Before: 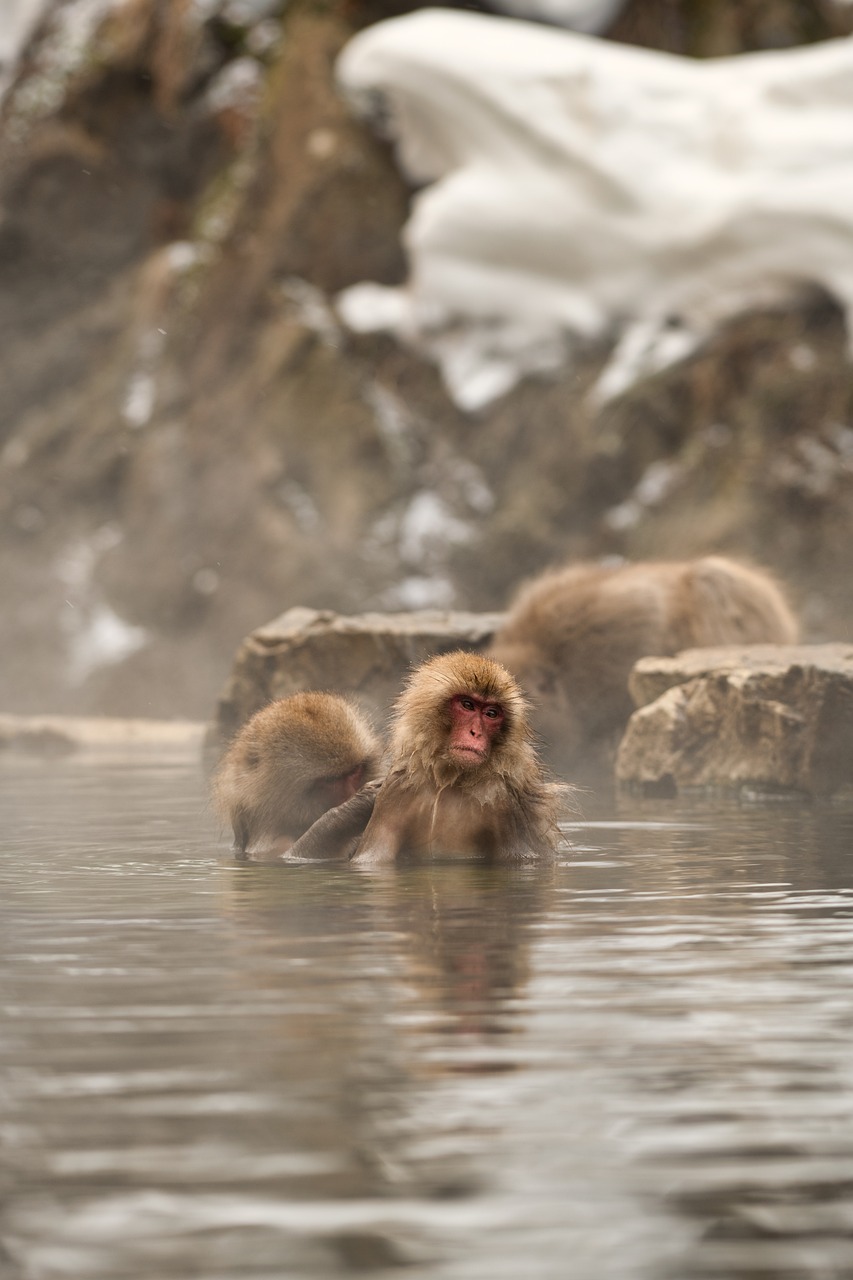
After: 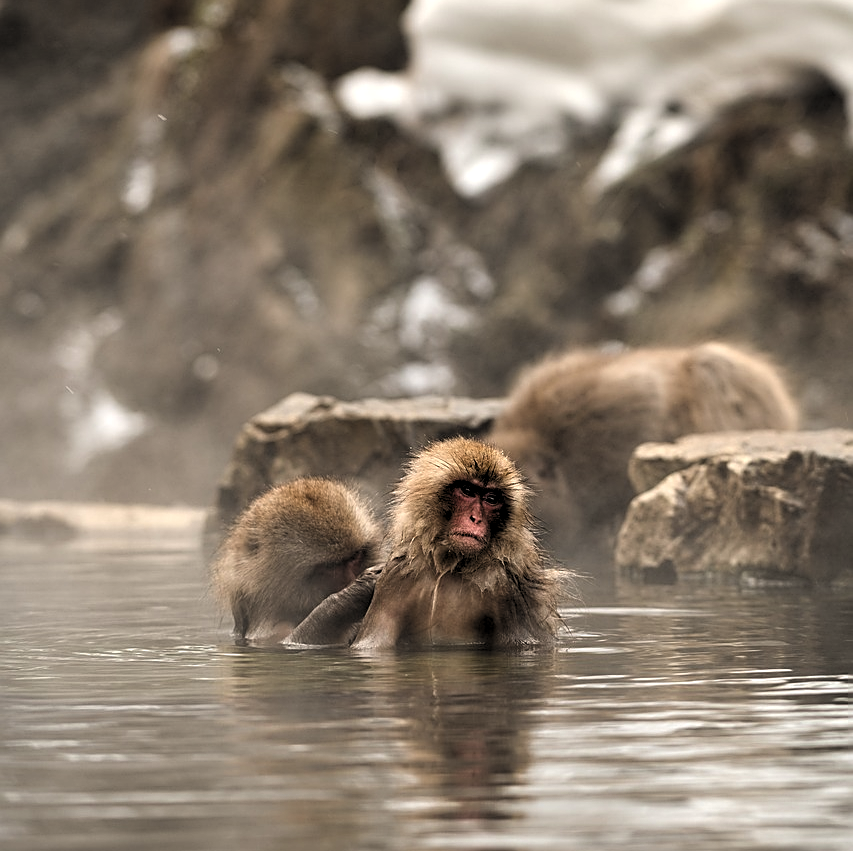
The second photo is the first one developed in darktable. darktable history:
sharpen: on, module defaults
levels: levels [0.182, 0.542, 0.902]
crop: top 16.727%, bottom 16.727%
